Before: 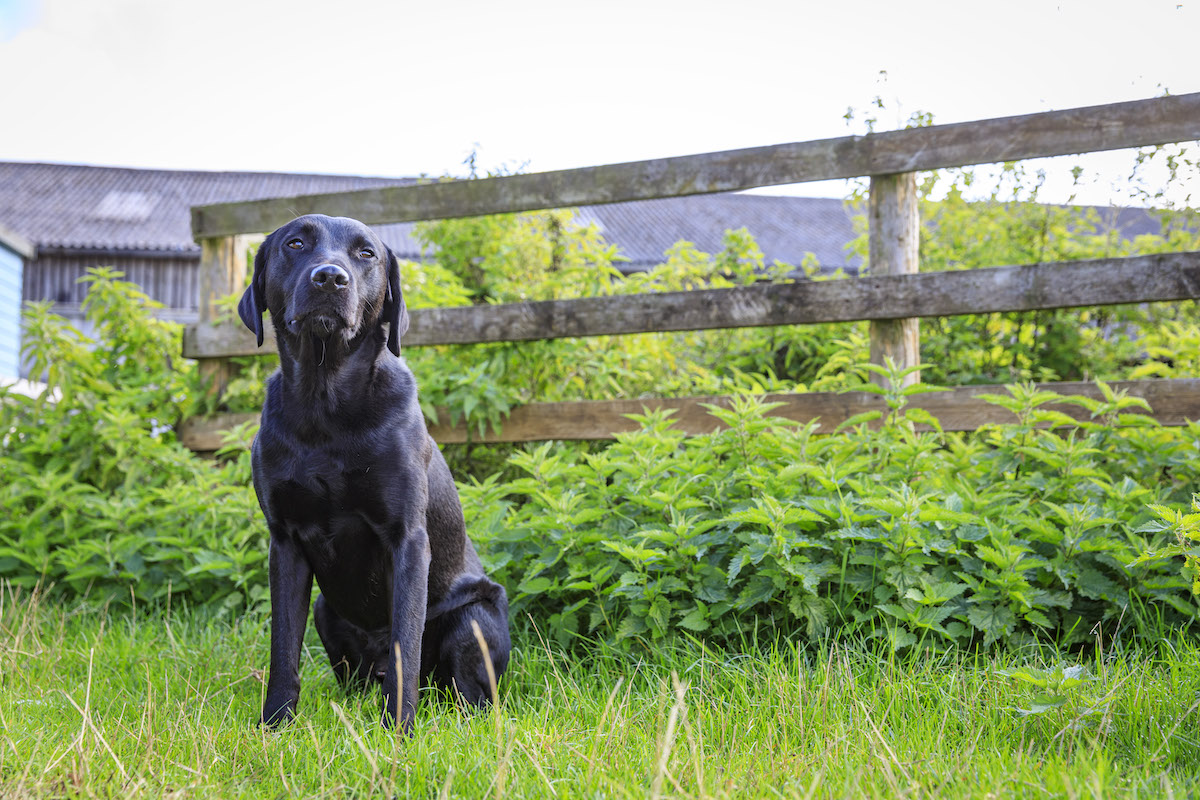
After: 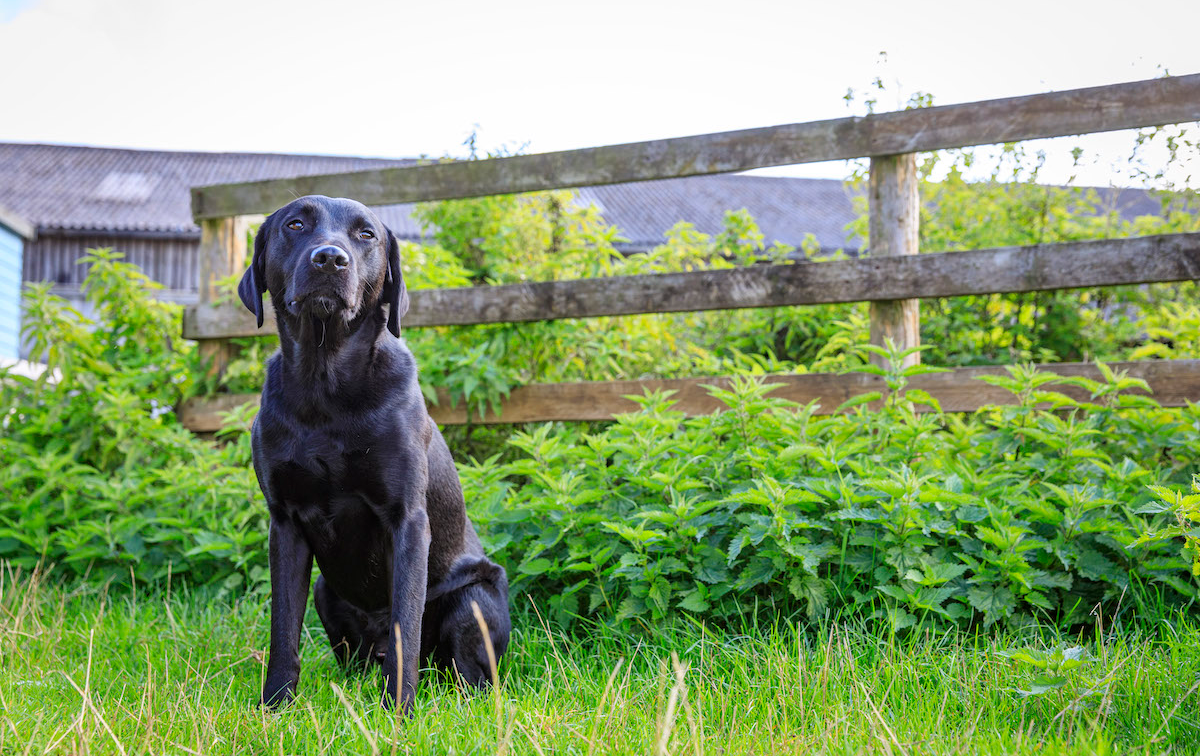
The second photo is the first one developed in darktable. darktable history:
crop and rotate: top 2.479%, bottom 3.018%
